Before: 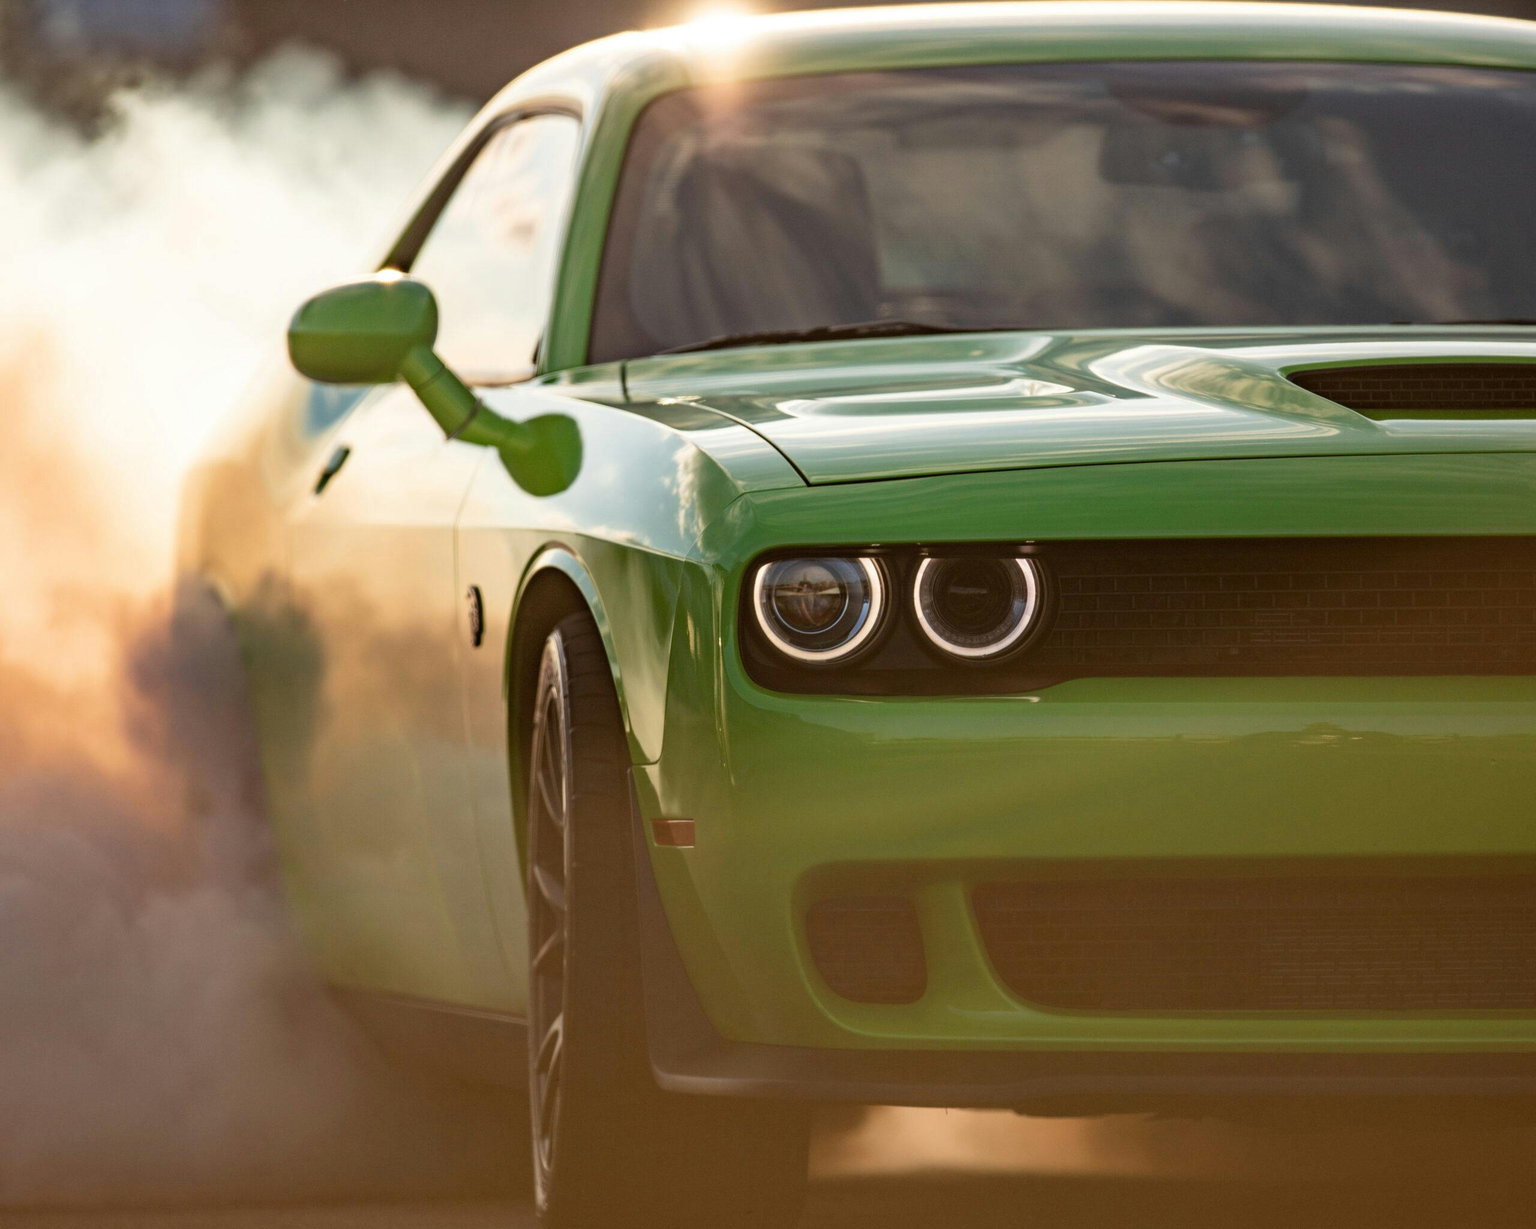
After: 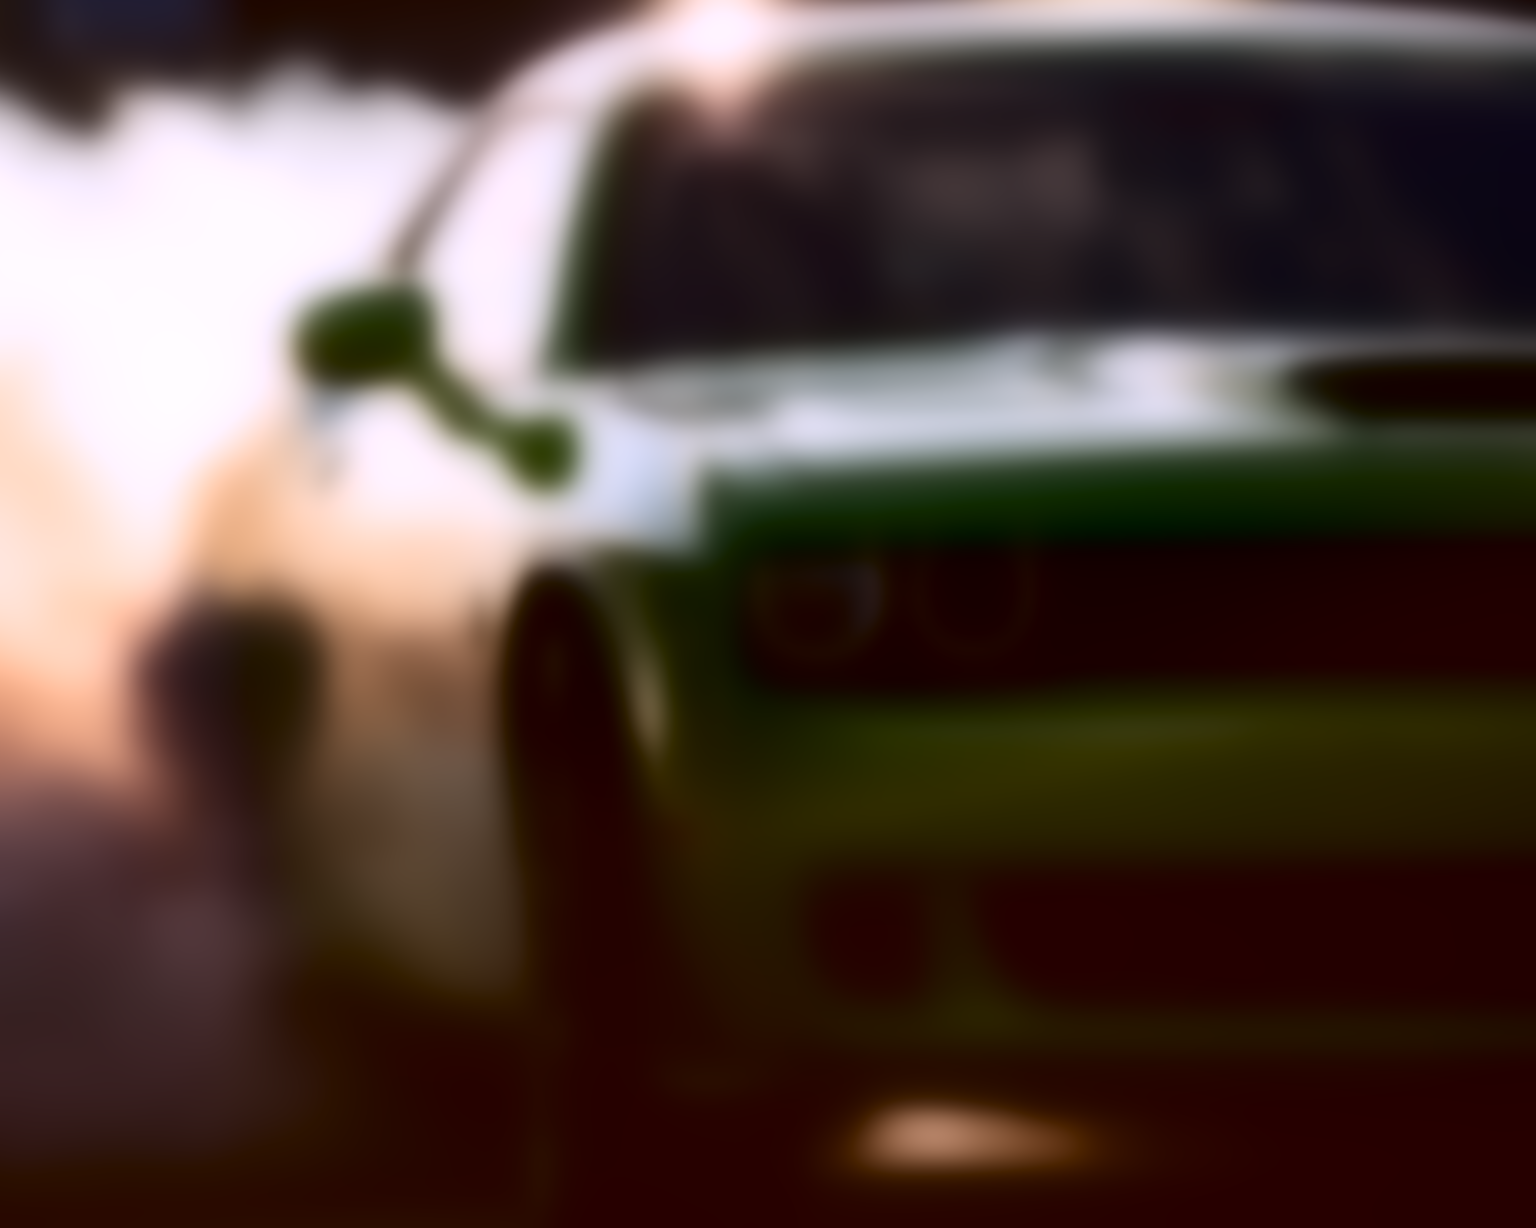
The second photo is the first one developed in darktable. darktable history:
white balance: red 1.042, blue 1.17
lowpass: radius 31.92, contrast 1.72, brightness -0.98, saturation 0.94
